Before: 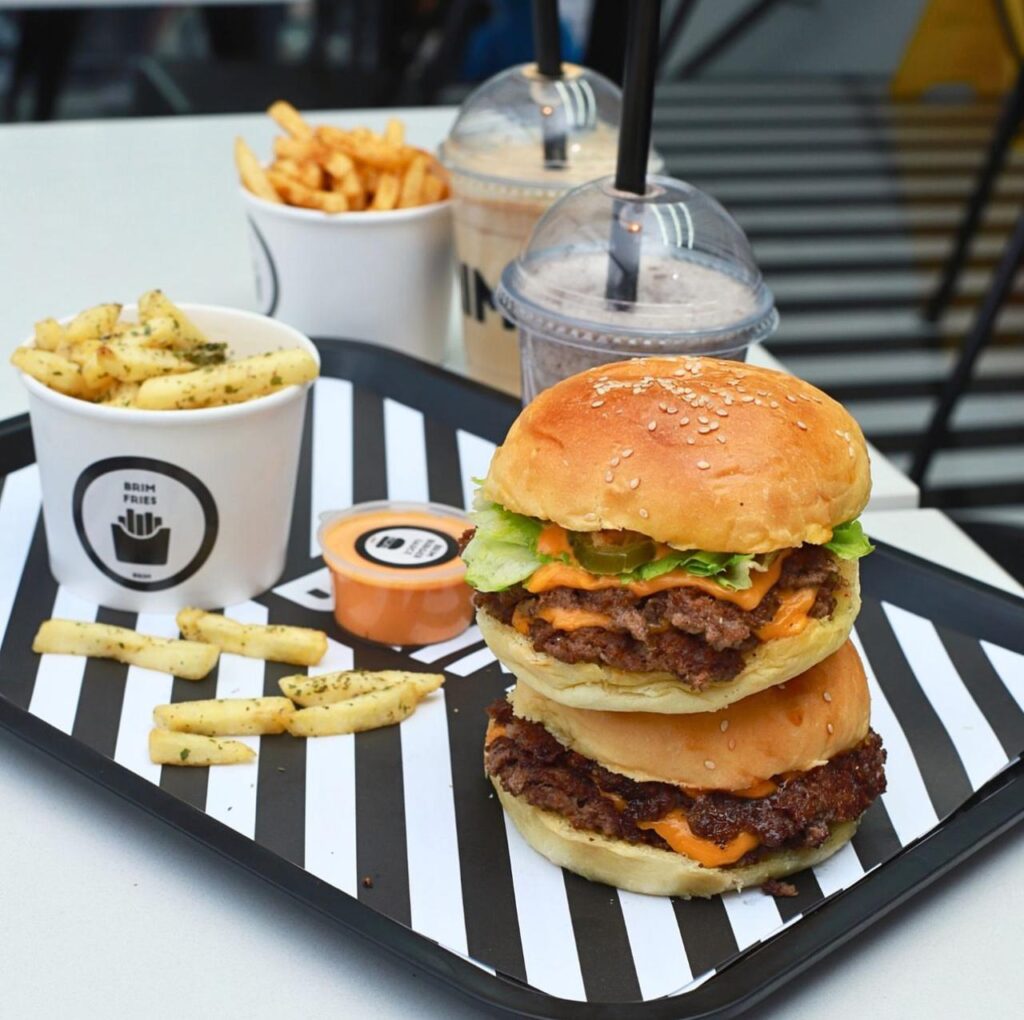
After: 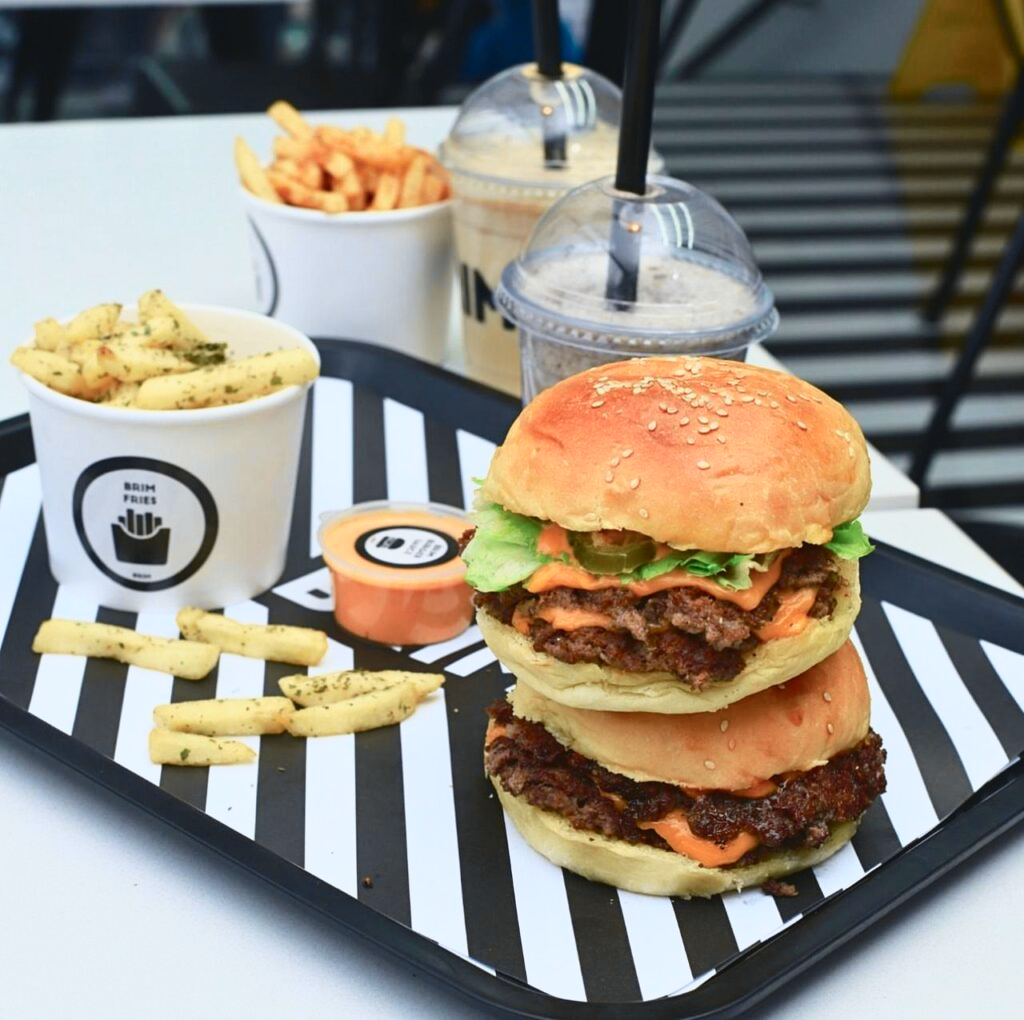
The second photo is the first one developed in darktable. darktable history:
tone curve: curves: ch0 [(0, 0.039) (0.104, 0.103) (0.273, 0.267) (0.448, 0.487) (0.704, 0.761) (0.886, 0.922) (0.994, 0.971)]; ch1 [(0, 0) (0.335, 0.298) (0.446, 0.413) (0.485, 0.487) (0.515, 0.503) (0.566, 0.563) (0.641, 0.655) (1, 1)]; ch2 [(0, 0) (0.314, 0.301) (0.421, 0.411) (0.502, 0.494) (0.528, 0.54) (0.557, 0.559) (0.612, 0.62) (0.722, 0.686) (1, 1)], color space Lab, independent channels, preserve colors none
